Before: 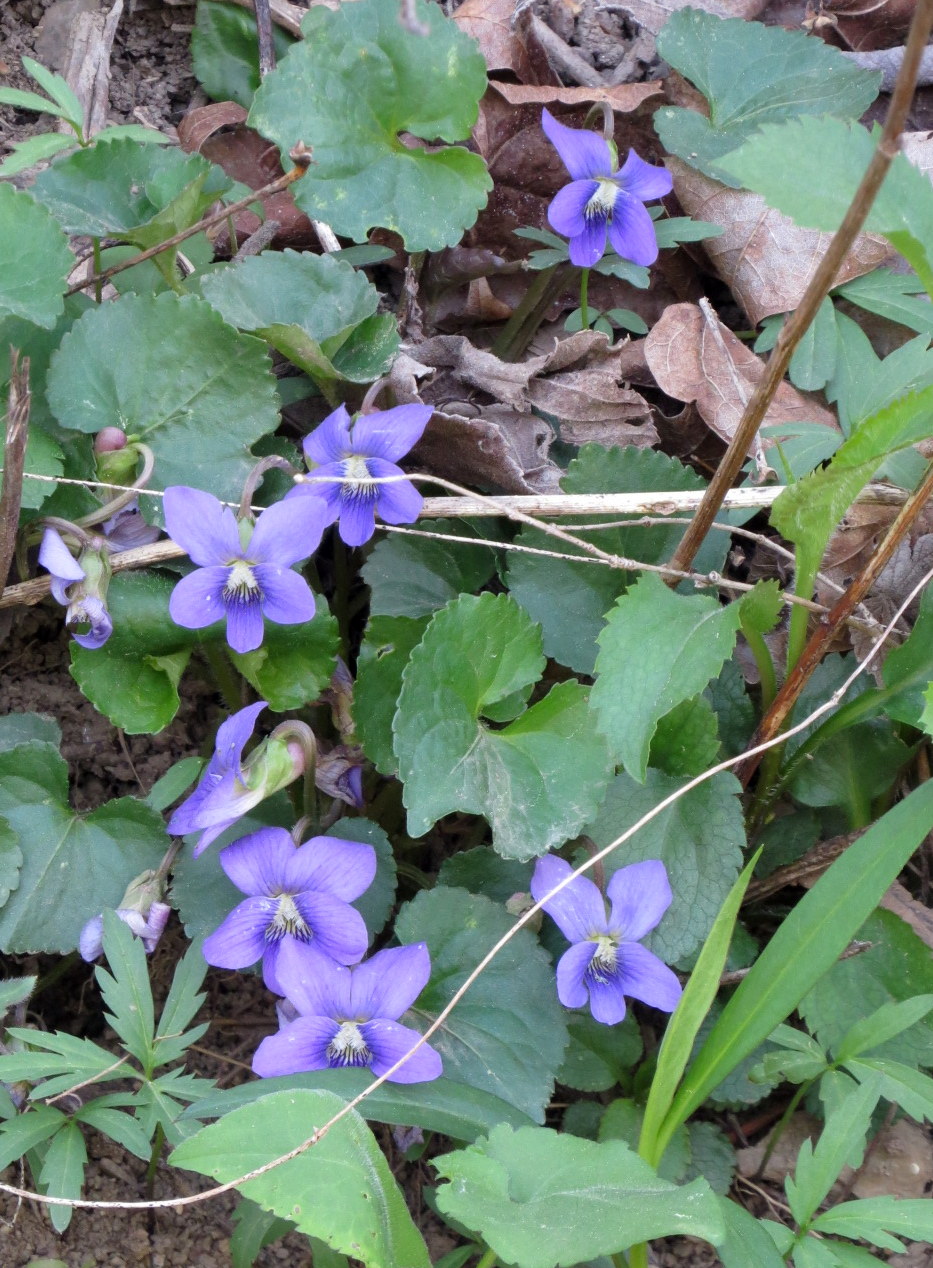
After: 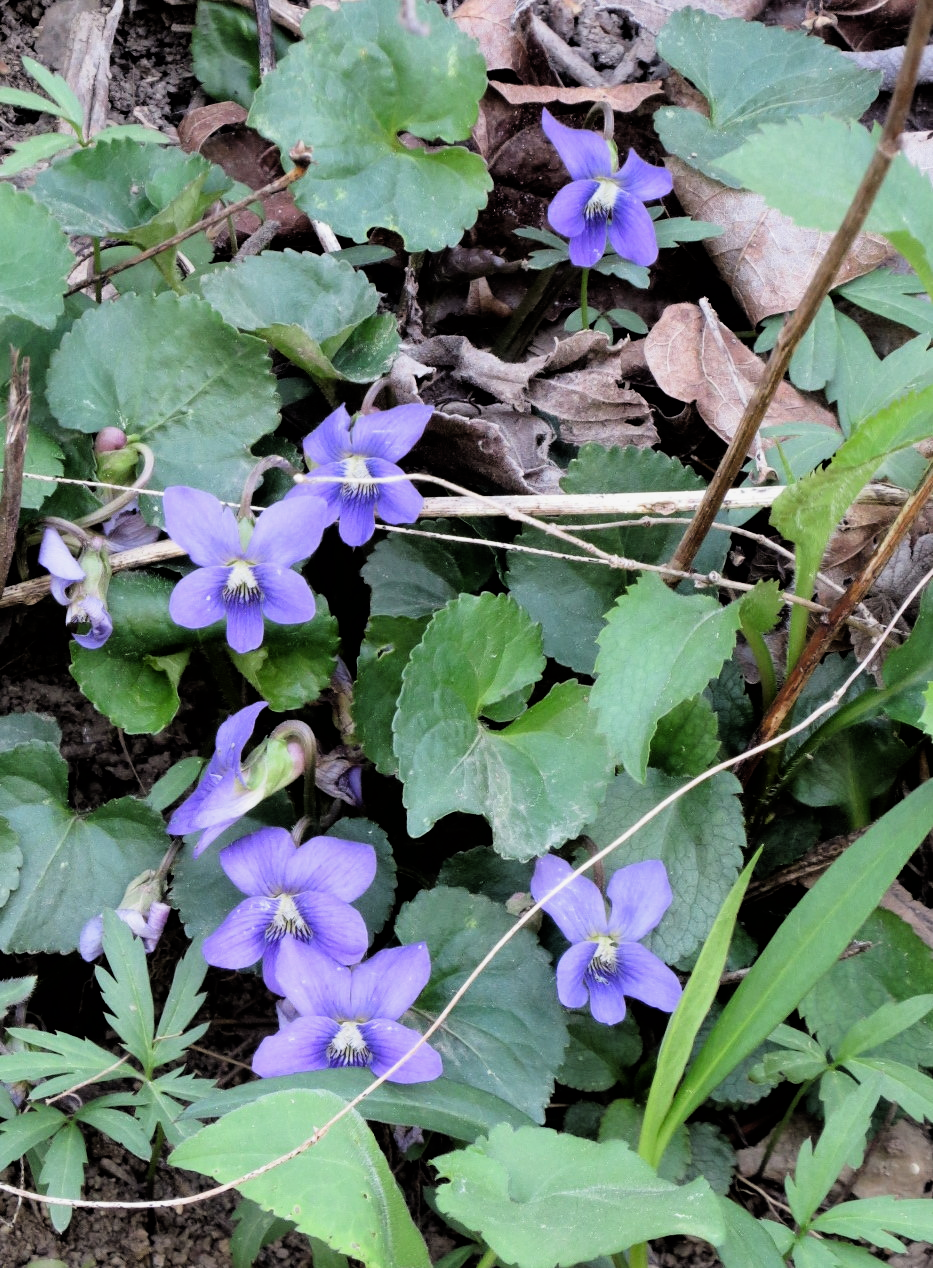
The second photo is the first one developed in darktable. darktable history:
filmic rgb: black relative exposure -4 EV, white relative exposure 3 EV, hardness 3.02, contrast 1.5
